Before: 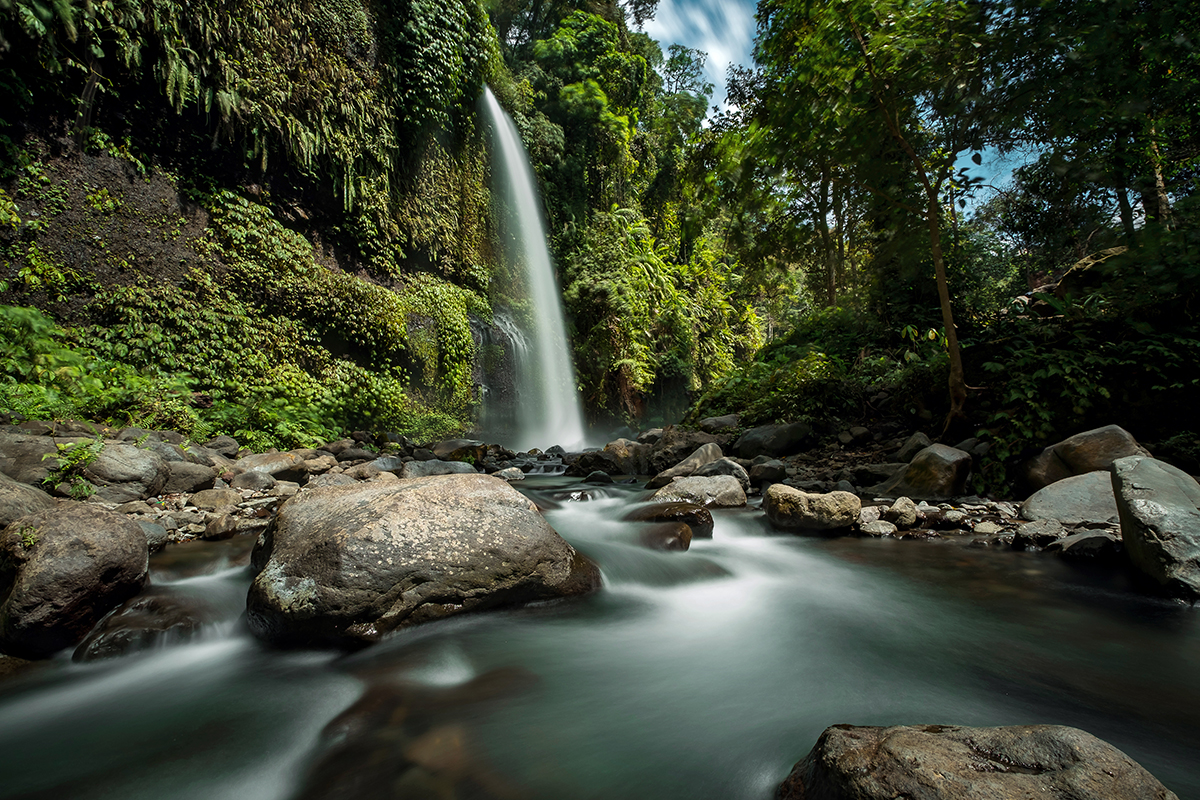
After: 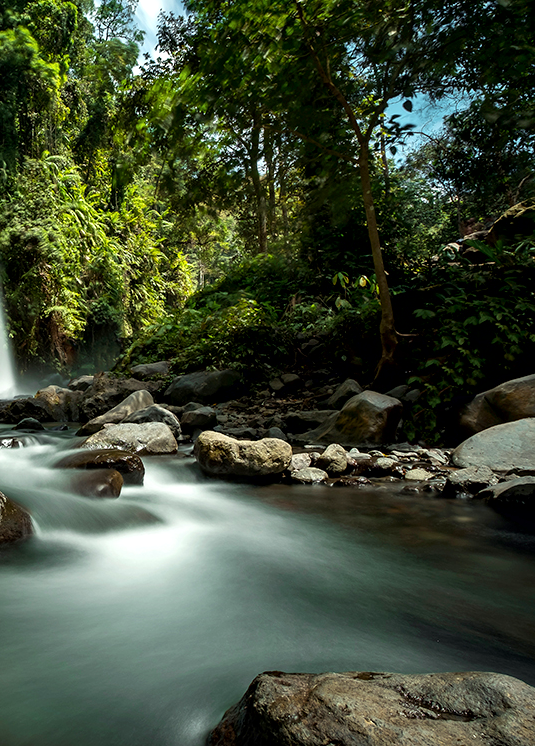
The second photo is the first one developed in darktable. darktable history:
exposure: black level correction 0.003, exposure 0.391 EV, compensate exposure bias true, compensate highlight preservation false
color correction: highlights a* -2.62, highlights b* 2.34
contrast brightness saturation: saturation -0.037
crop: left 47.496%, top 6.649%, right 7.92%
